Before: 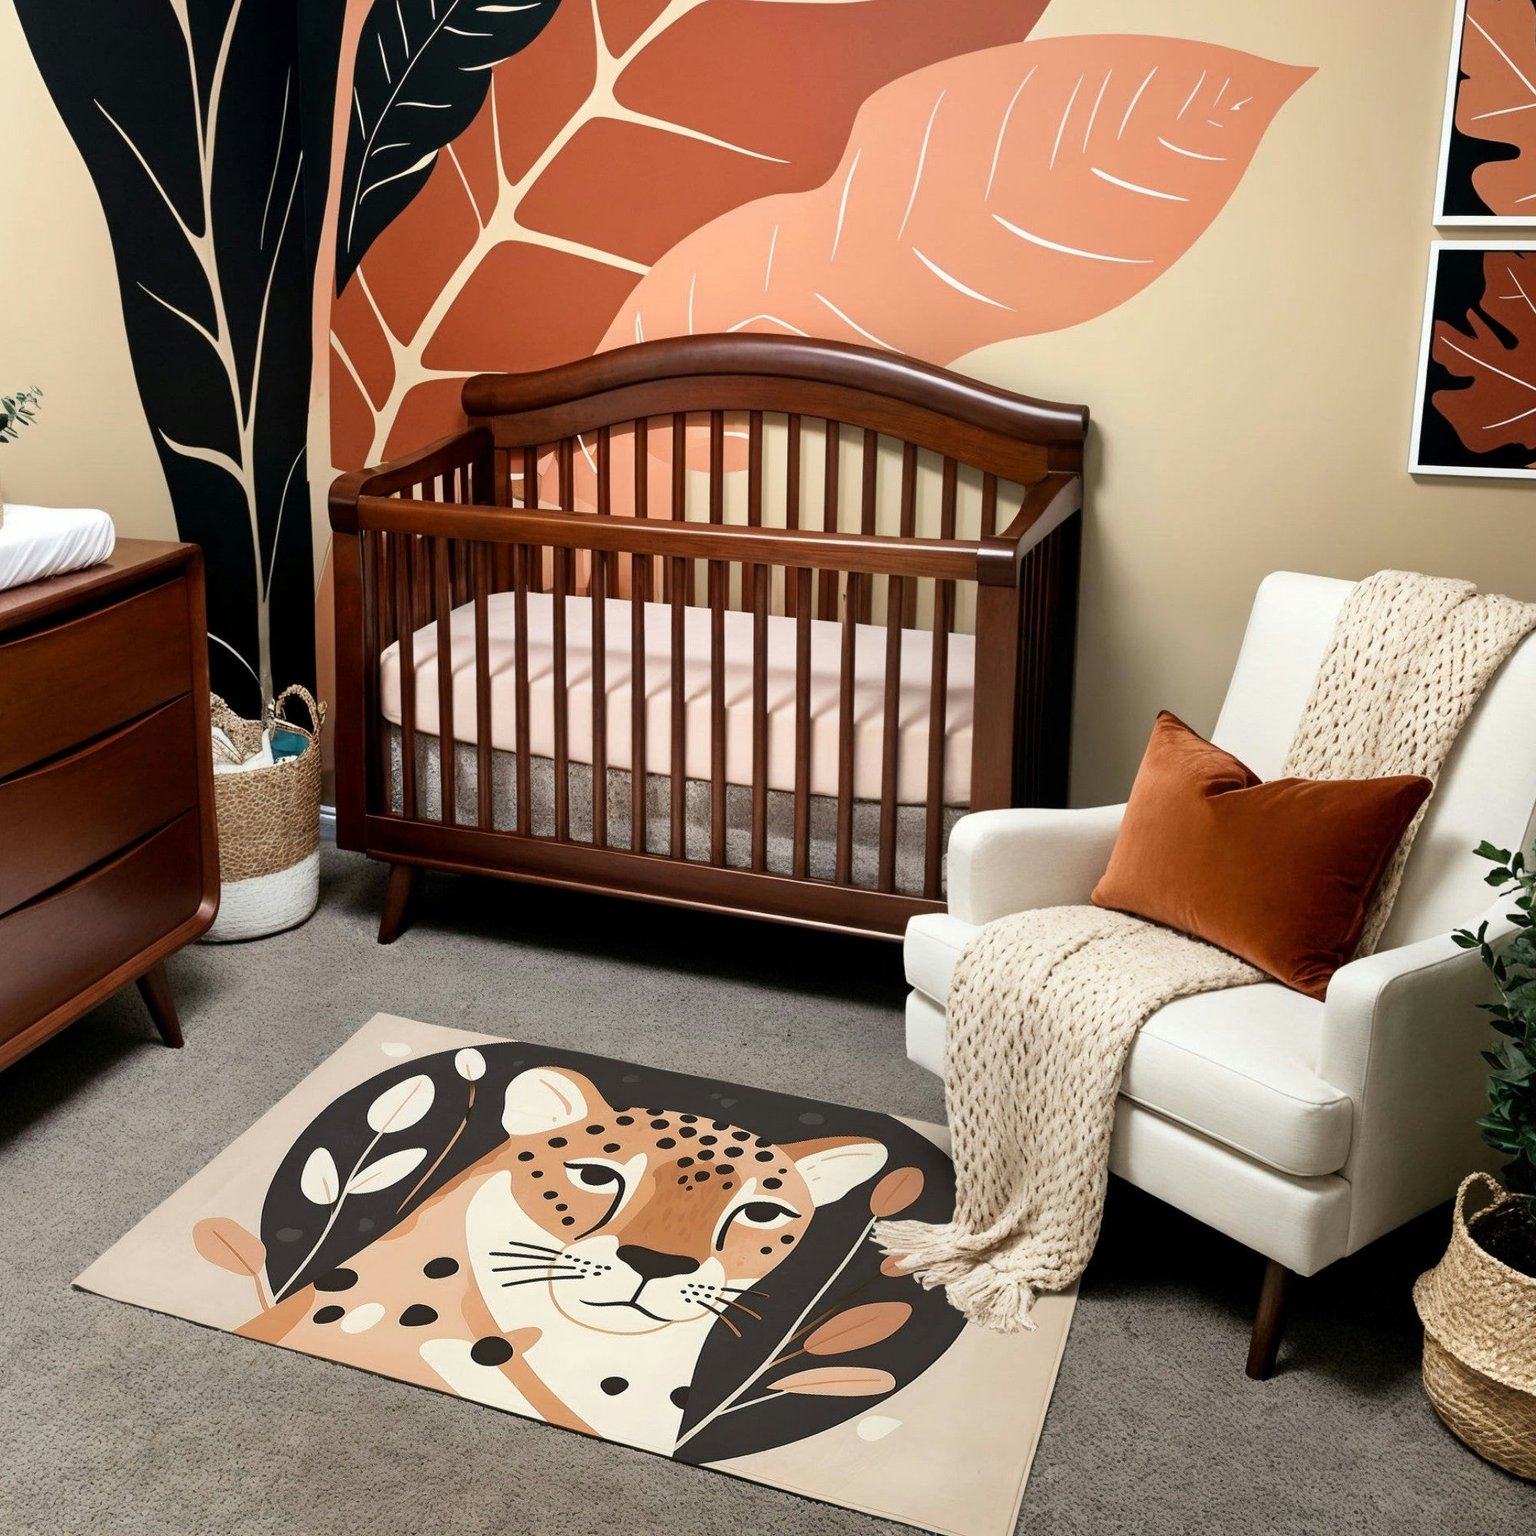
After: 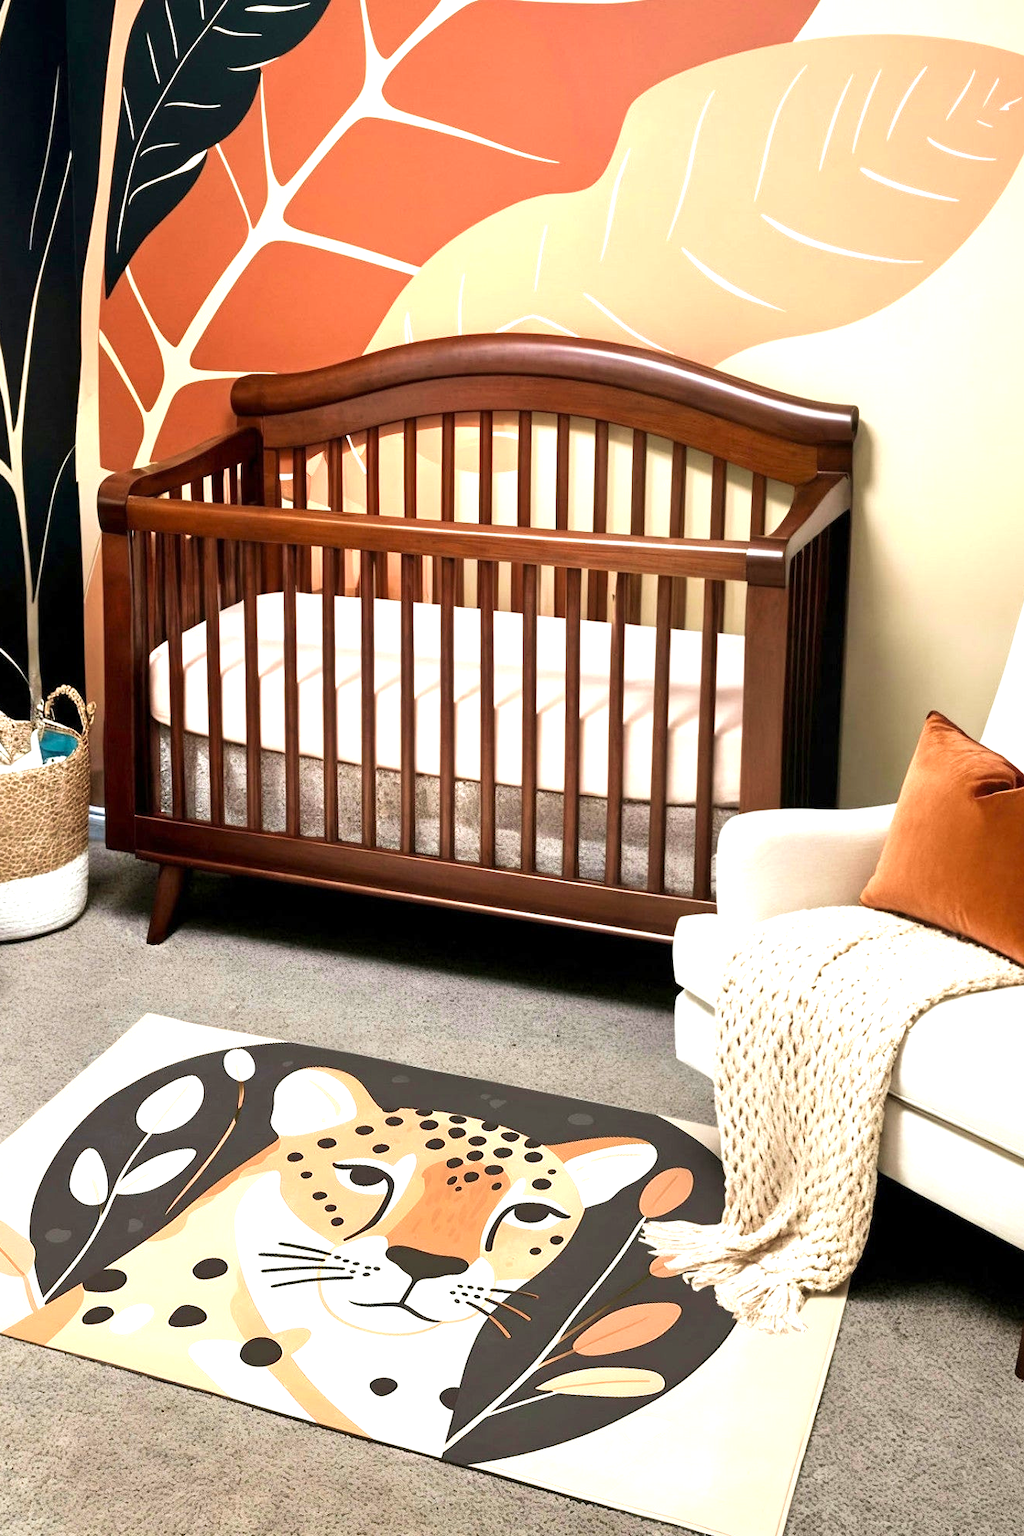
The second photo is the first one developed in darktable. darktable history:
exposure: exposure 1 EV, compensate highlight preservation false
crop and rotate: left 15.055%, right 18.278%
velvia: on, module defaults
tone equalizer: on, module defaults
